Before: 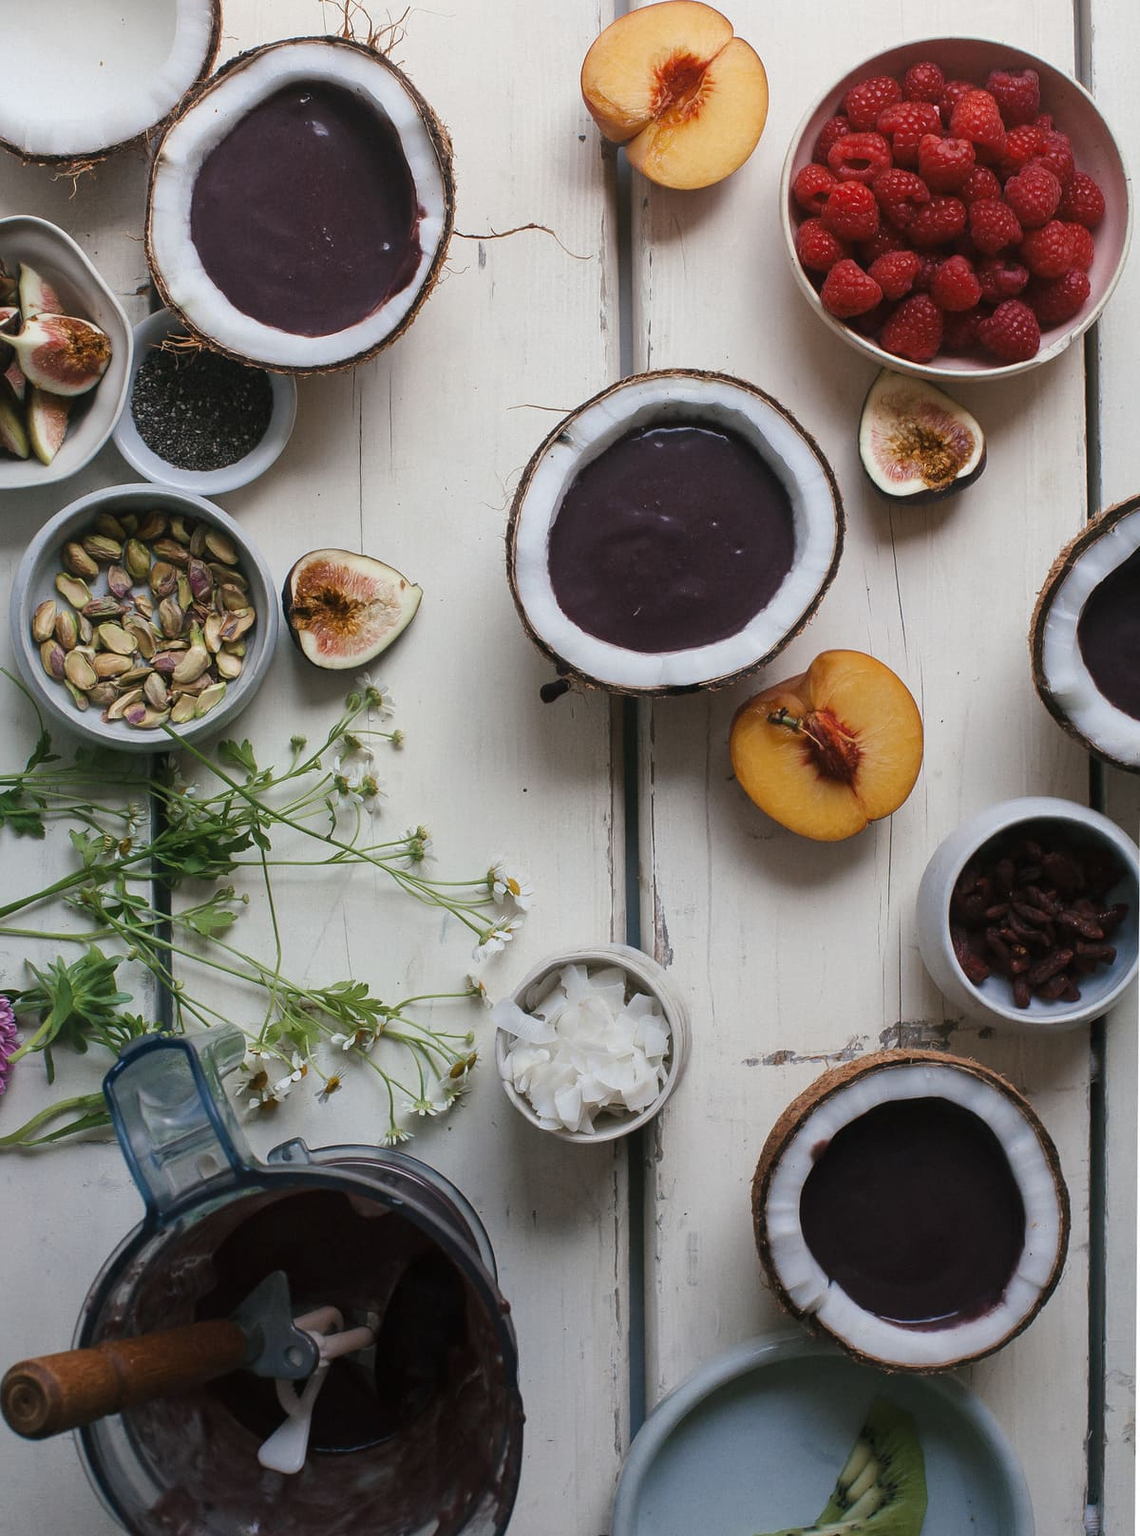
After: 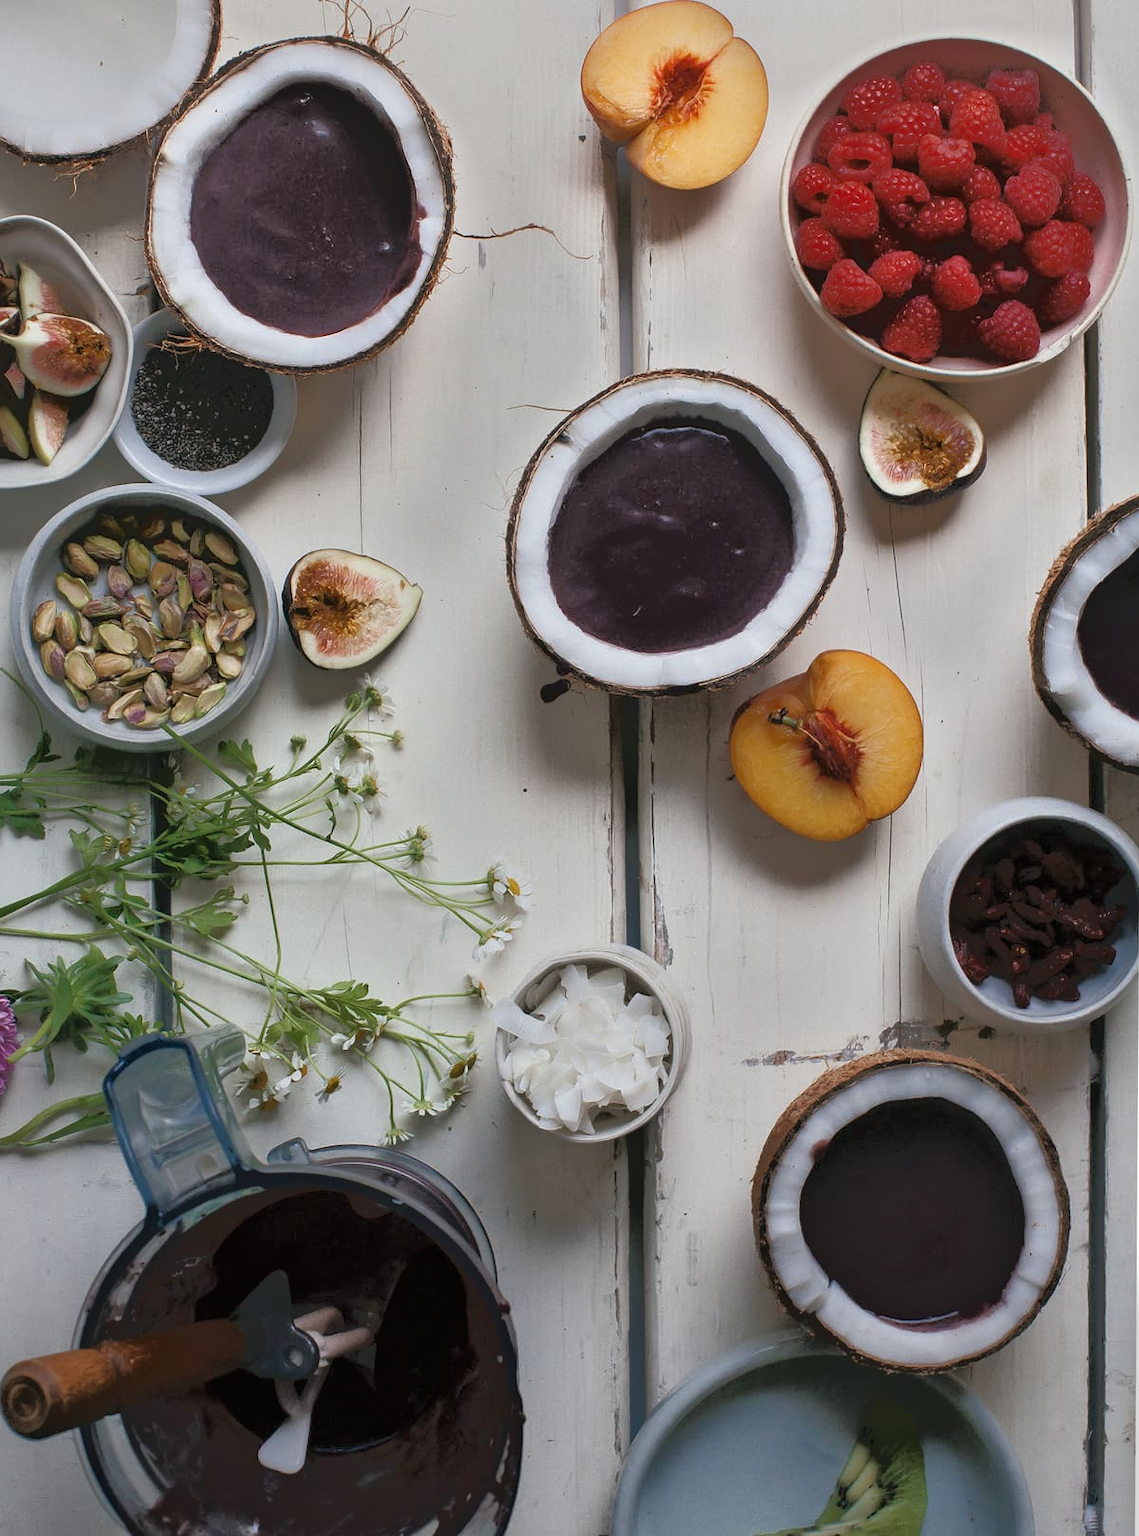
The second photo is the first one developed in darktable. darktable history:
tone equalizer: -7 EV -0.664 EV, -6 EV 0.985 EV, -5 EV -0.427 EV, -4 EV 0.438 EV, -3 EV 0.441 EV, -2 EV 0.155 EV, -1 EV -0.14 EV, +0 EV -0.413 EV
